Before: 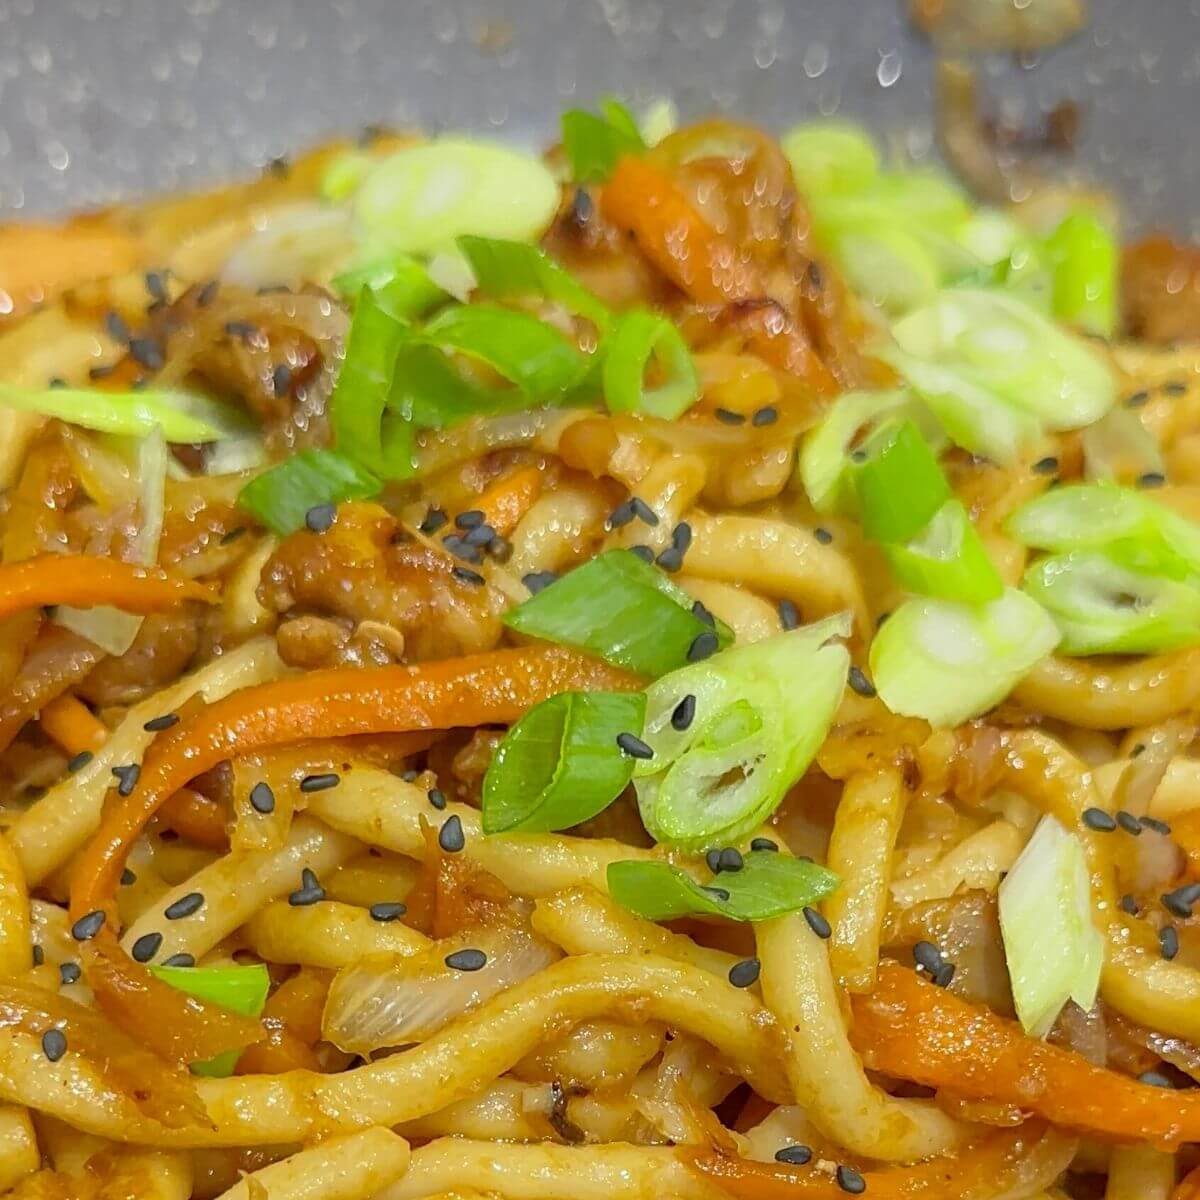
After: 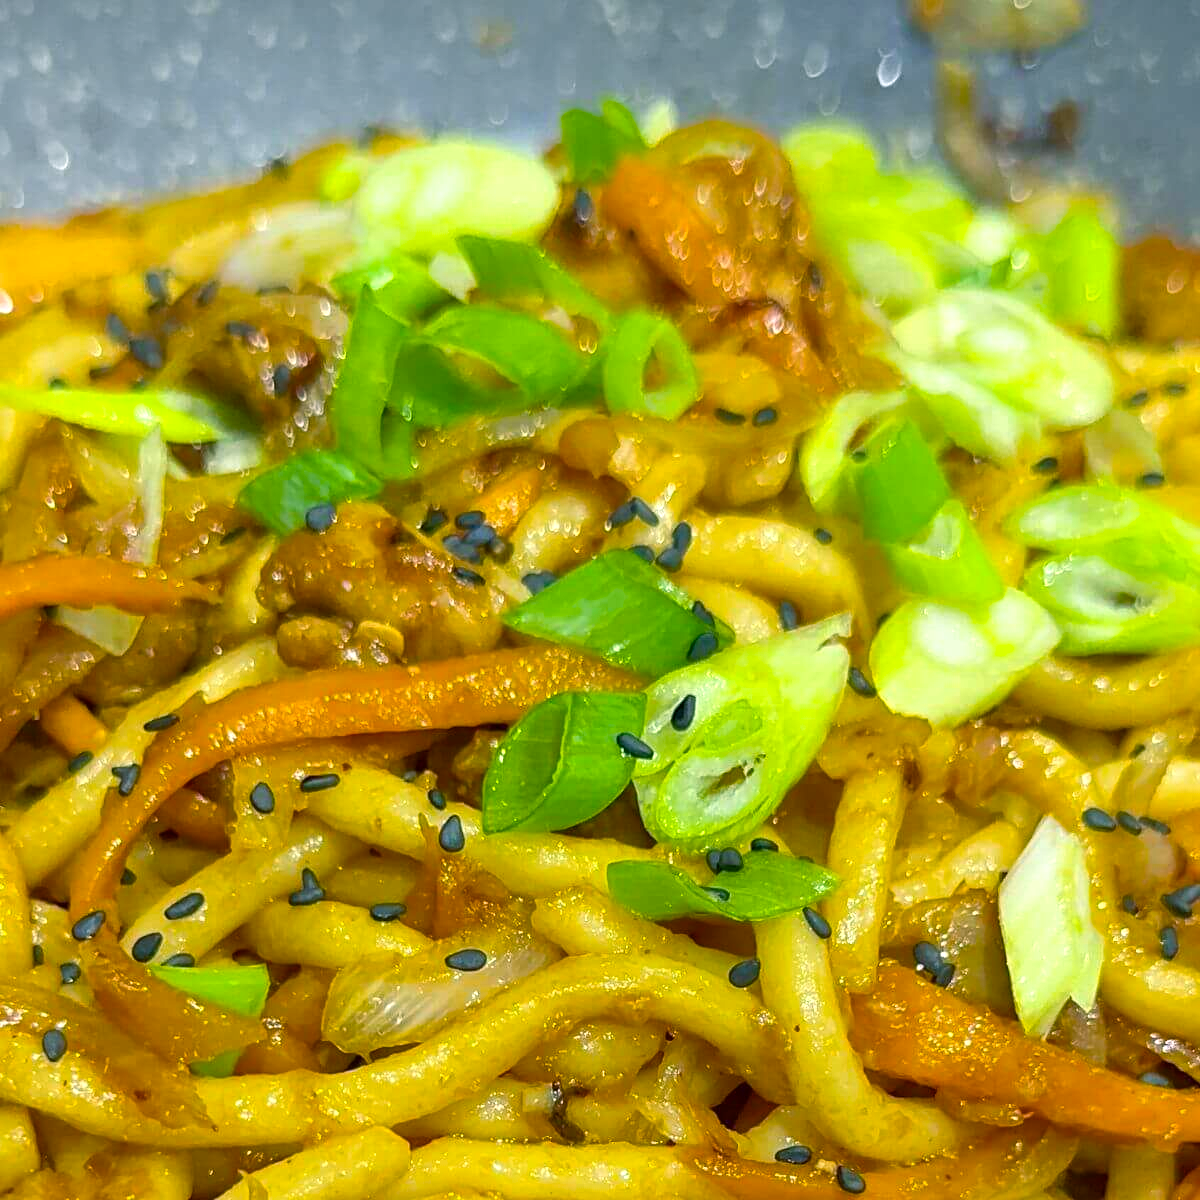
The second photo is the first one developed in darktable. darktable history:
color balance rgb: power › luminance -7.98%, power › chroma 2.253%, power › hue 219.82°, linear chroma grading › global chroma 14.568%, perceptual saturation grading › global saturation 30.925%, perceptual brilliance grading › global brilliance 11.207%
contrast brightness saturation: saturation -0.061
local contrast: mode bilateral grid, contrast 21, coarseness 49, detail 119%, midtone range 0.2
